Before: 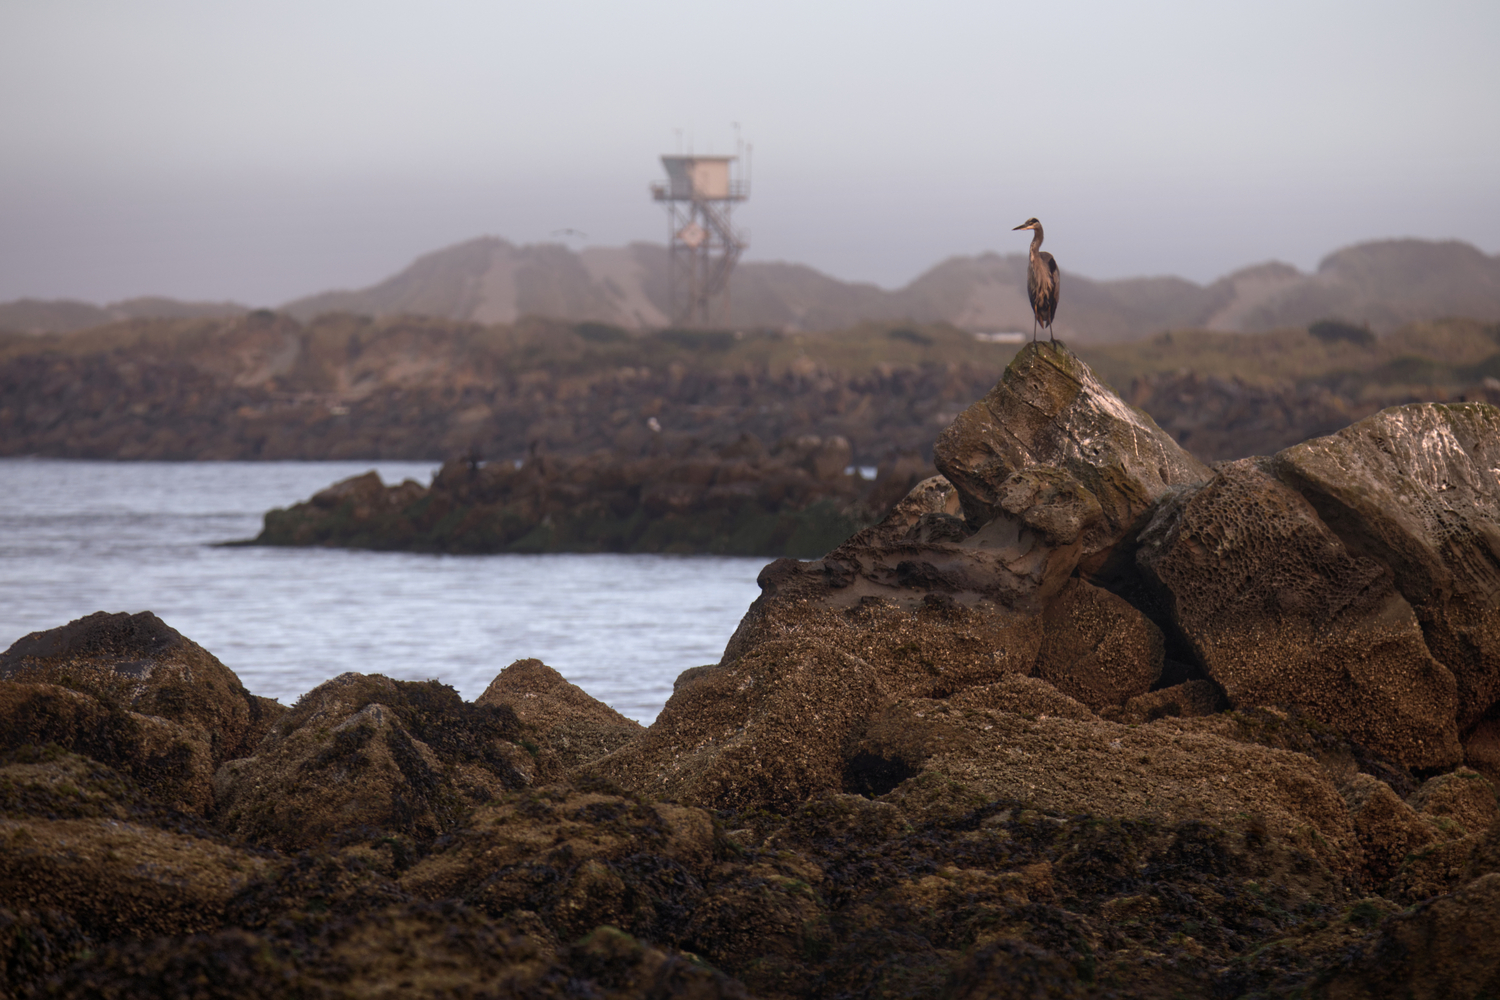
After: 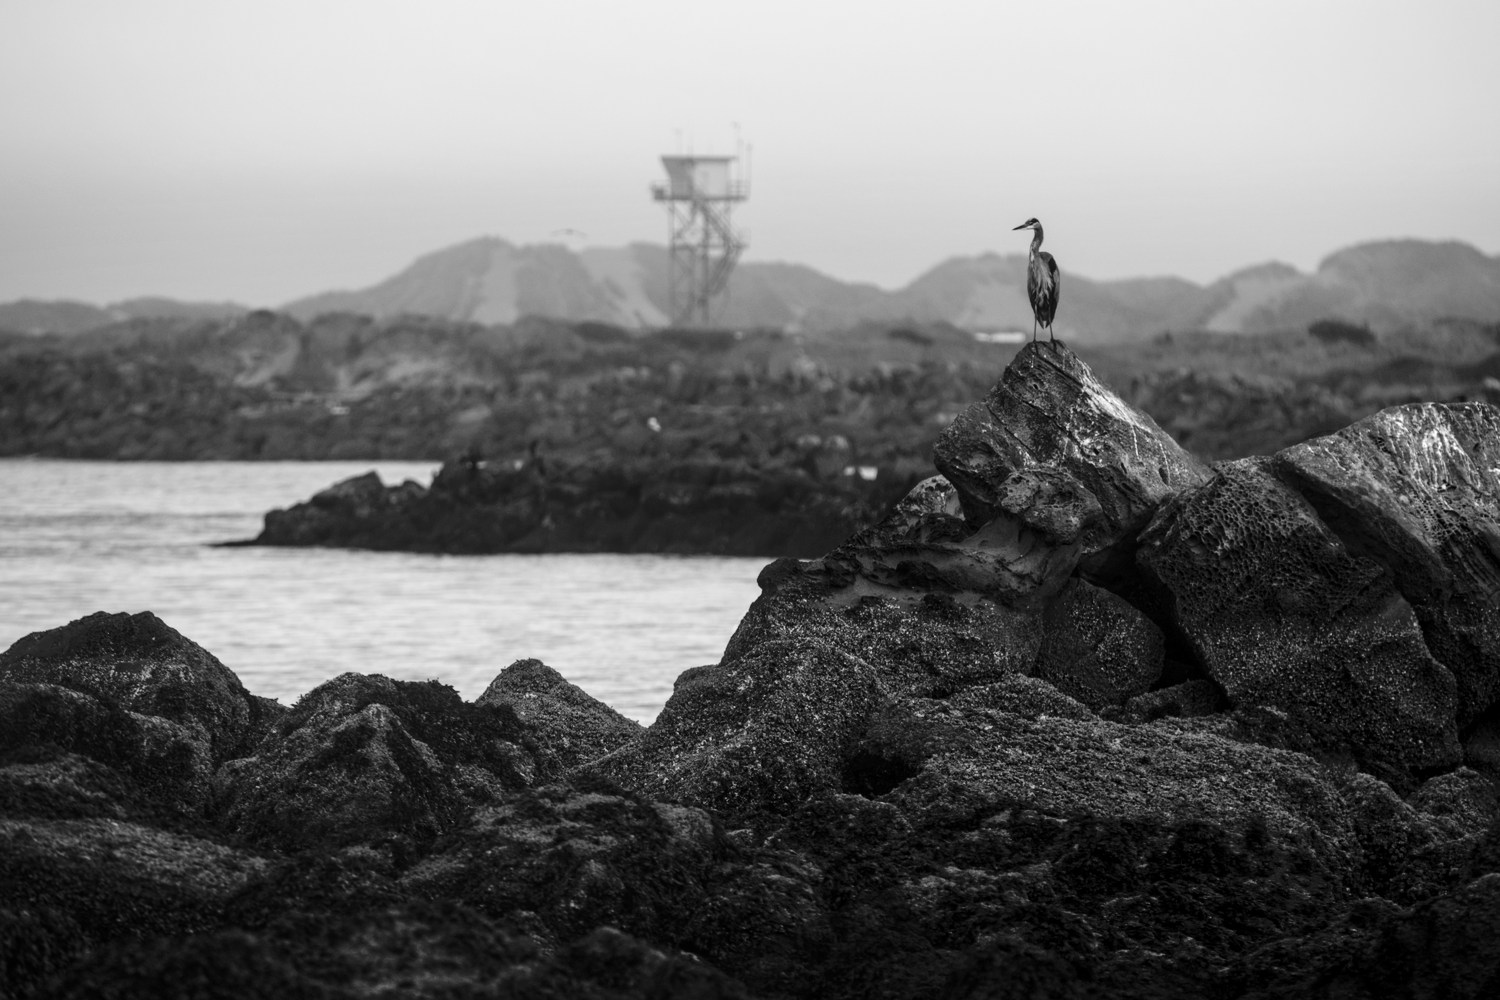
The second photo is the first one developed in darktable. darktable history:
color calibration: output gray [0.28, 0.41, 0.31, 0], gray › normalize channels true, illuminant same as pipeline (D50), adaptation XYZ, x 0.346, y 0.359, gamut compression 0
base curve: curves: ch0 [(0, 0) (0.036, 0.025) (0.121, 0.166) (0.206, 0.329) (0.605, 0.79) (1, 1)], preserve colors none
local contrast: on, module defaults
